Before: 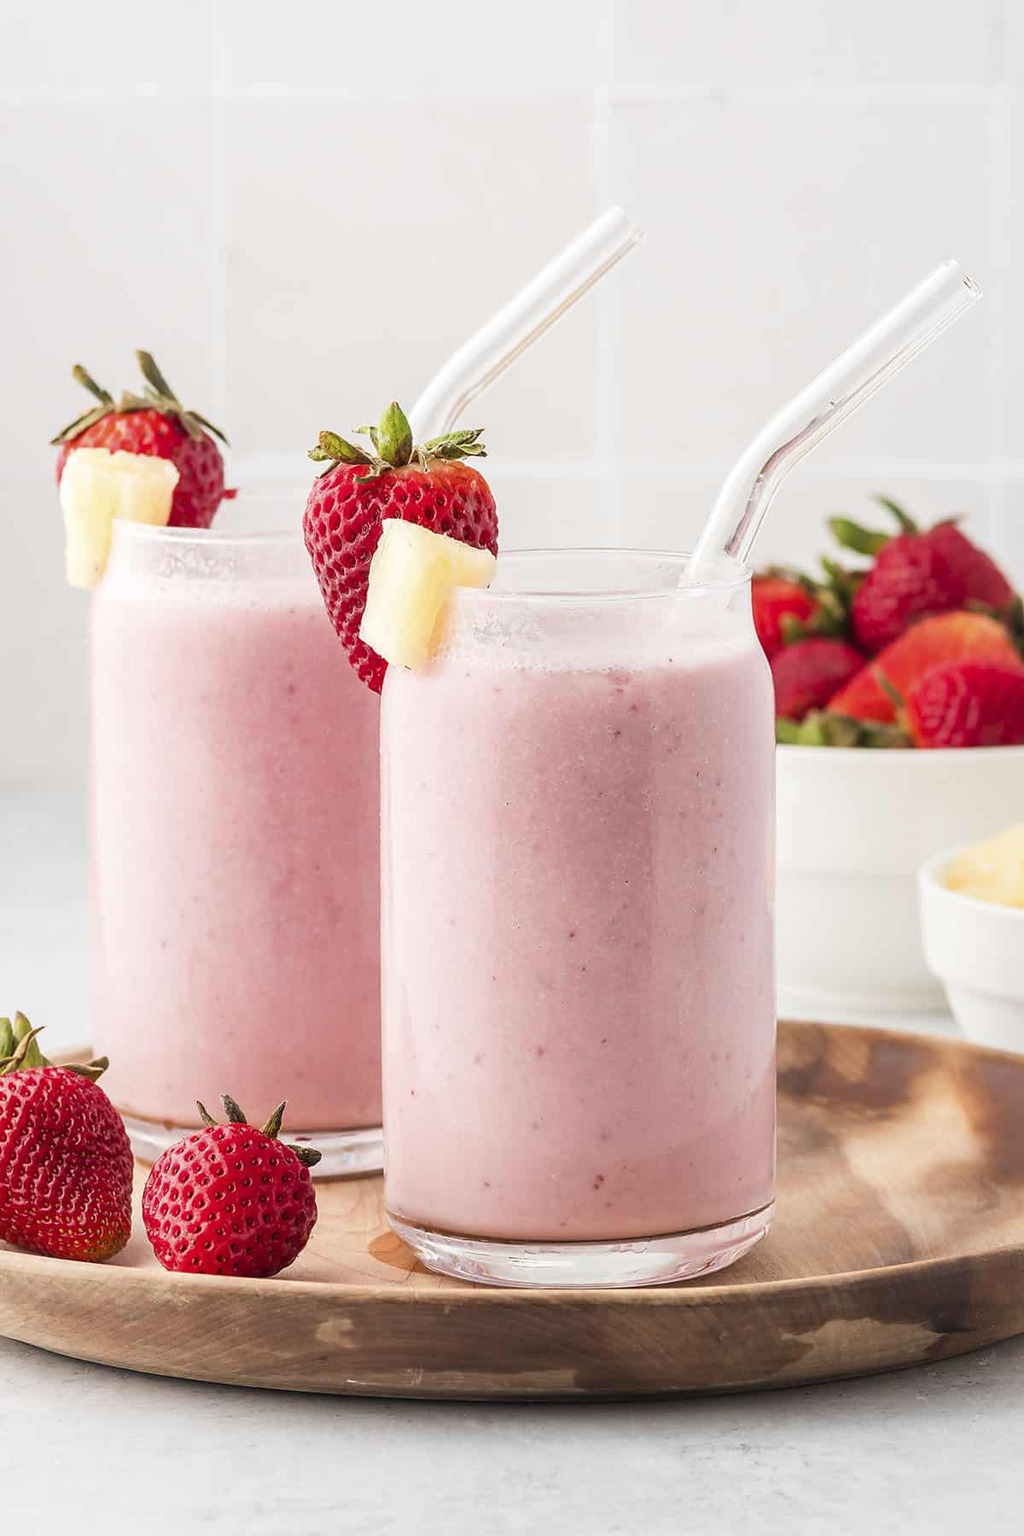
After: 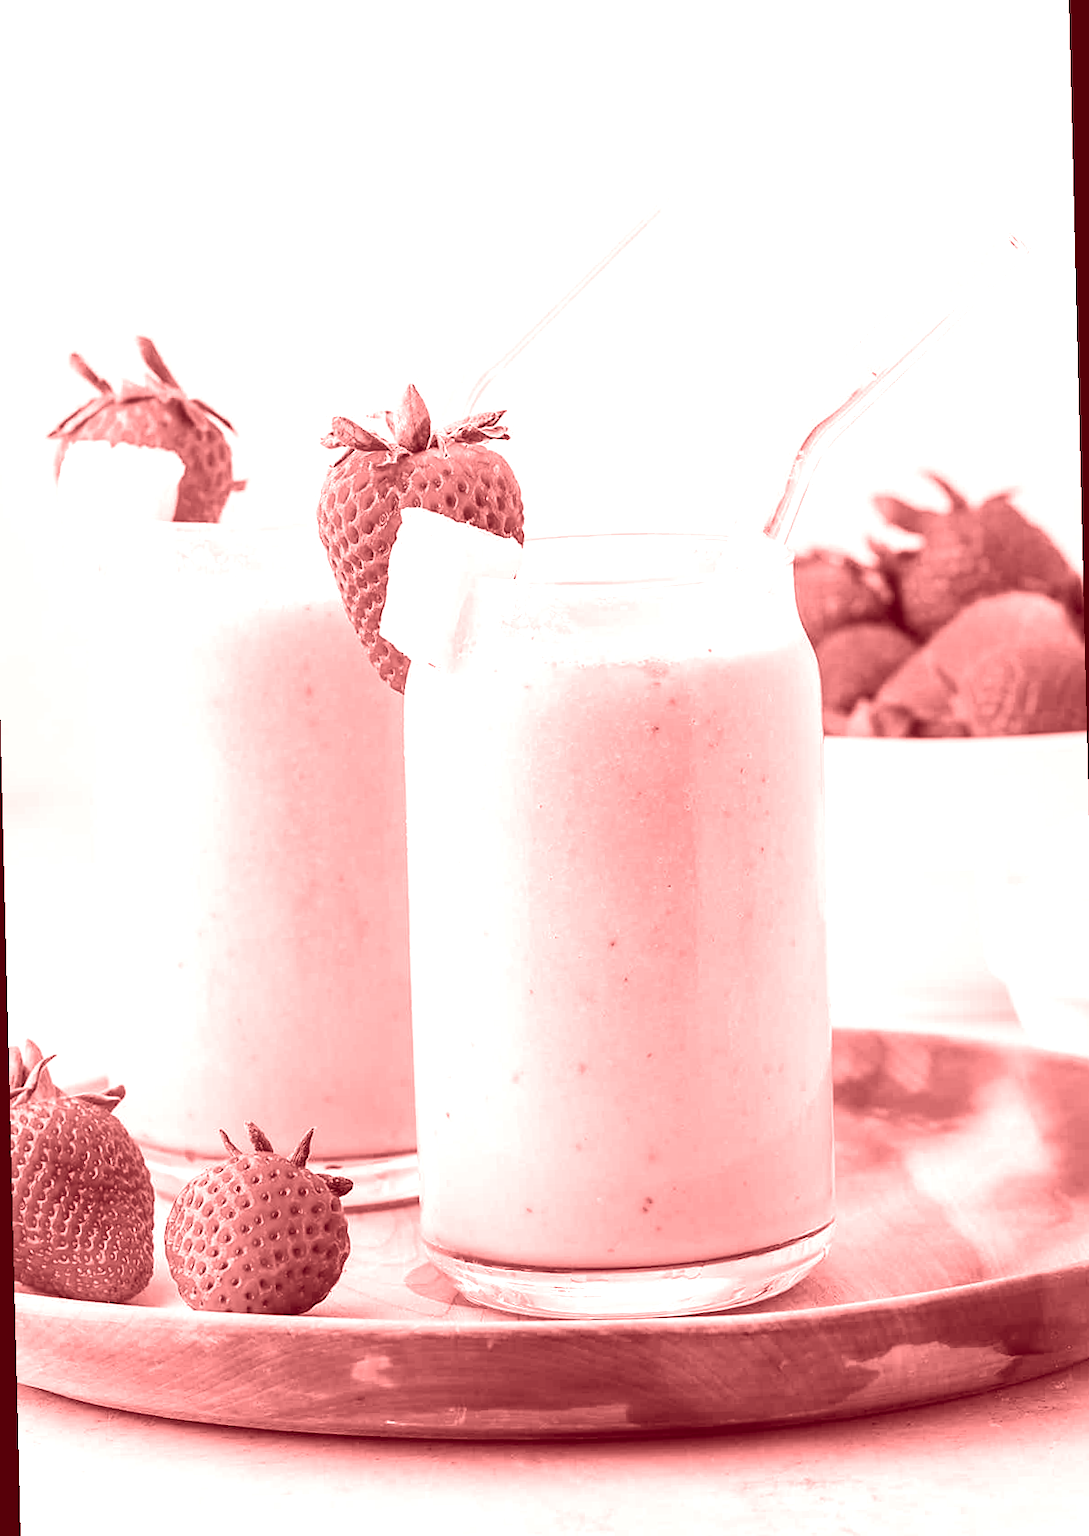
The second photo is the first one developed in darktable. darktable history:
rotate and perspective: rotation -1.42°, crop left 0.016, crop right 0.984, crop top 0.035, crop bottom 0.965
tone equalizer: -8 EV -0.417 EV, -7 EV -0.389 EV, -6 EV -0.333 EV, -5 EV -0.222 EV, -3 EV 0.222 EV, -2 EV 0.333 EV, -1 EV 0.389 EV, +0 EV 0.417 EV, edges refinement/feathering 500, mask exposure compensation -1.57 EV, preserve details no
colorize: saturation 60%, source mix 100%
